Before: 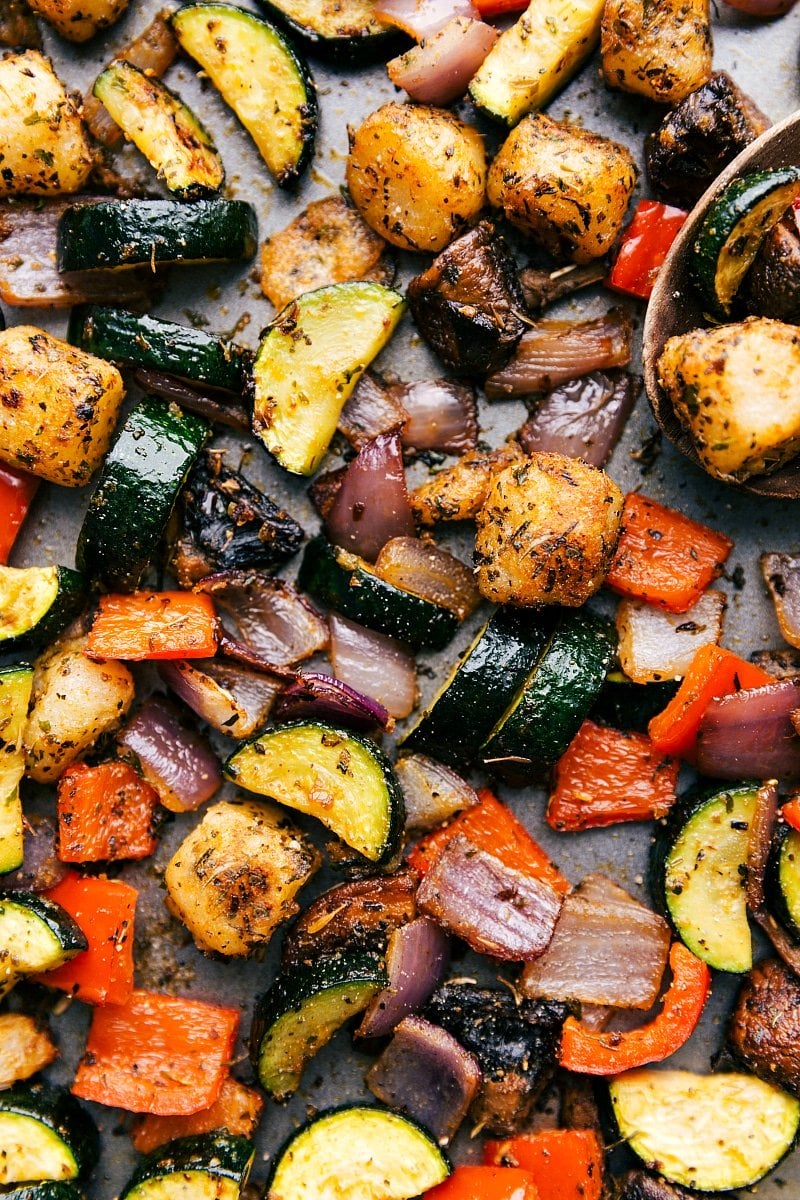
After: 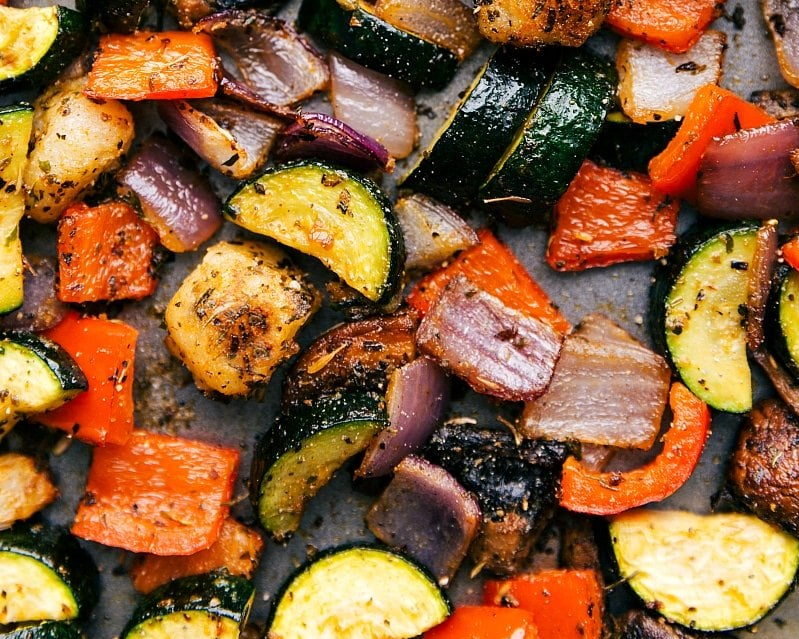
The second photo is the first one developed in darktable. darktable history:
crop and rotate: top 46.711%, right 0.089%
